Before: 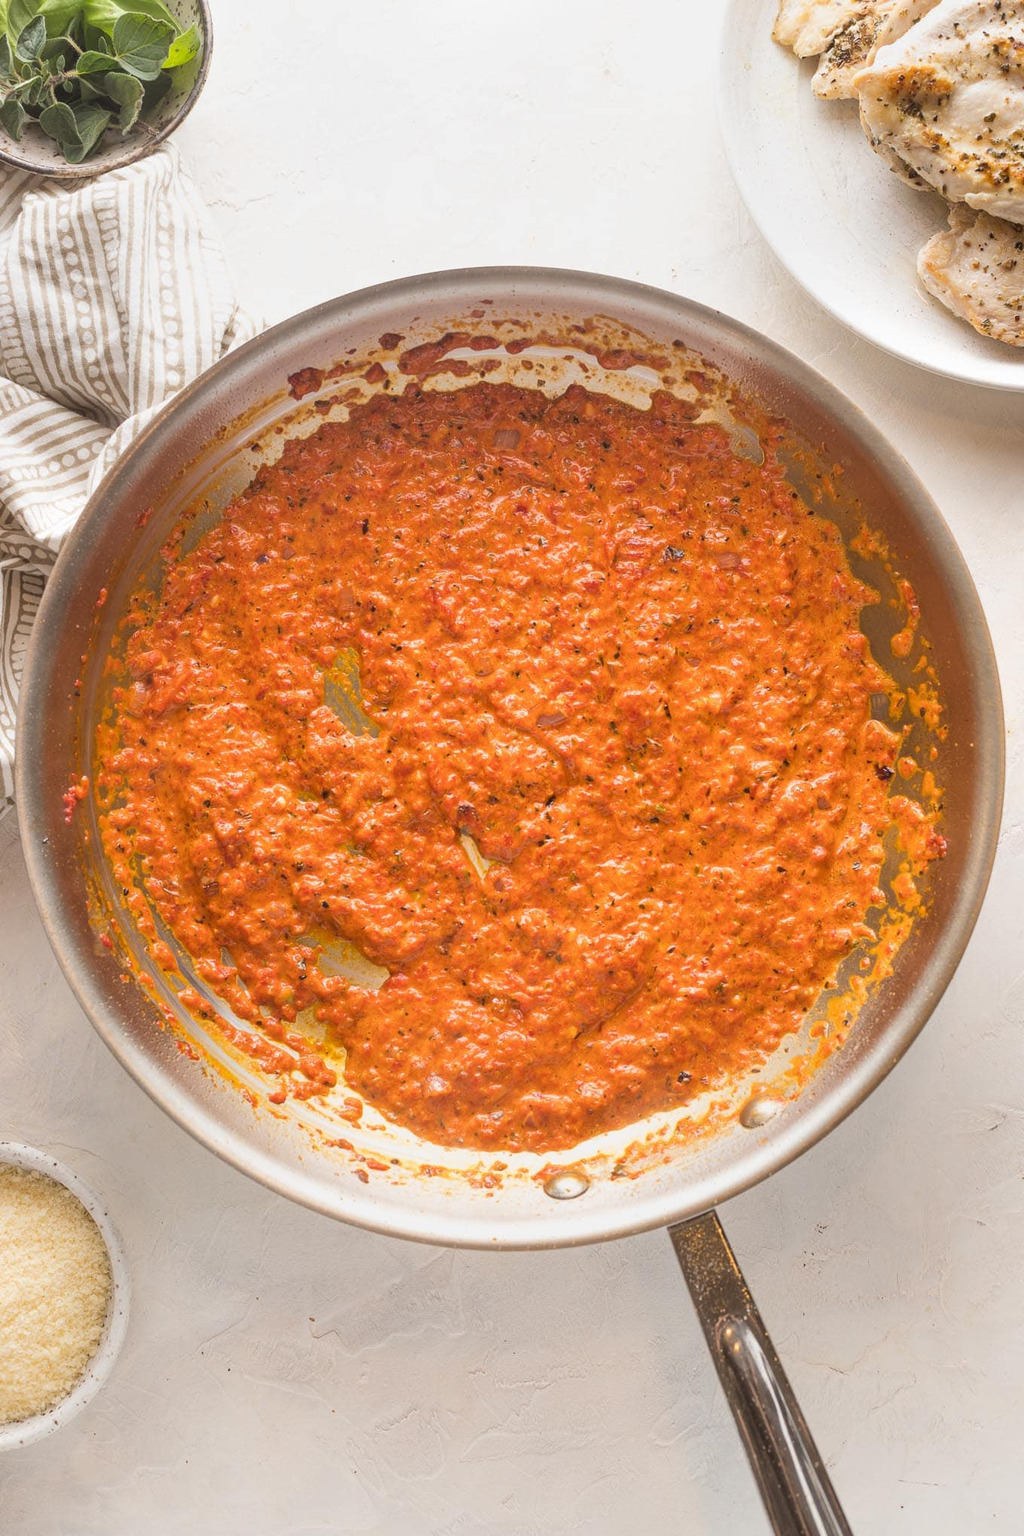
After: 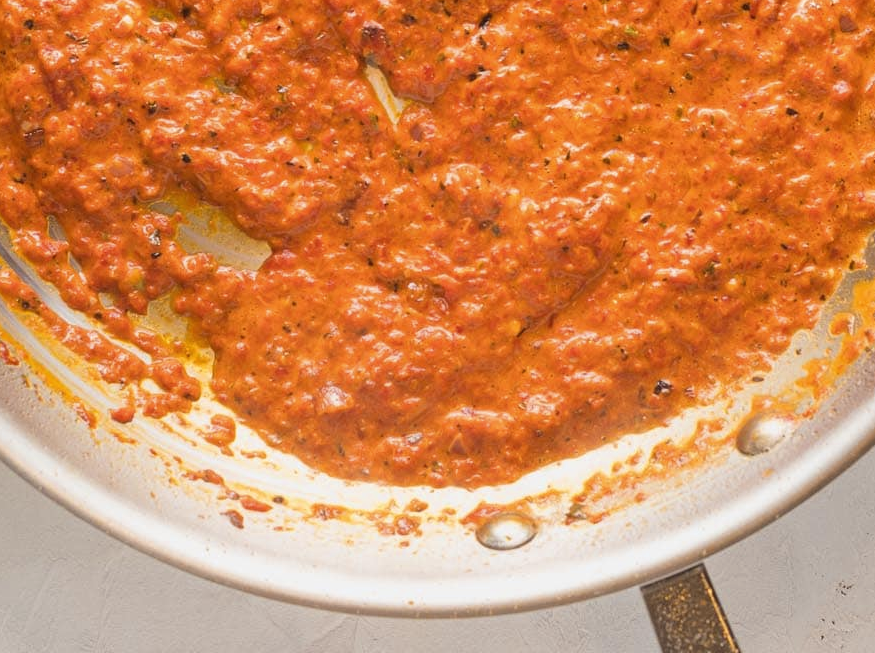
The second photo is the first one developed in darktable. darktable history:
color zones: curves: ch0 [(0.068, 0.464) (0.25, 0.5) (0.48, 0.508) (0.75, 0.536) (0.886, 0.476) (0.967, 0.456)]; ch1 [(0.066, 0.456) (0.25, 0.5) (0.616, 0.508) (0.746, 0.56) (0.934, 0.444)]
white balance: emerald 1
crop: left 18.091%, top 51.13%, right 17.525%, bottom 16.85%
